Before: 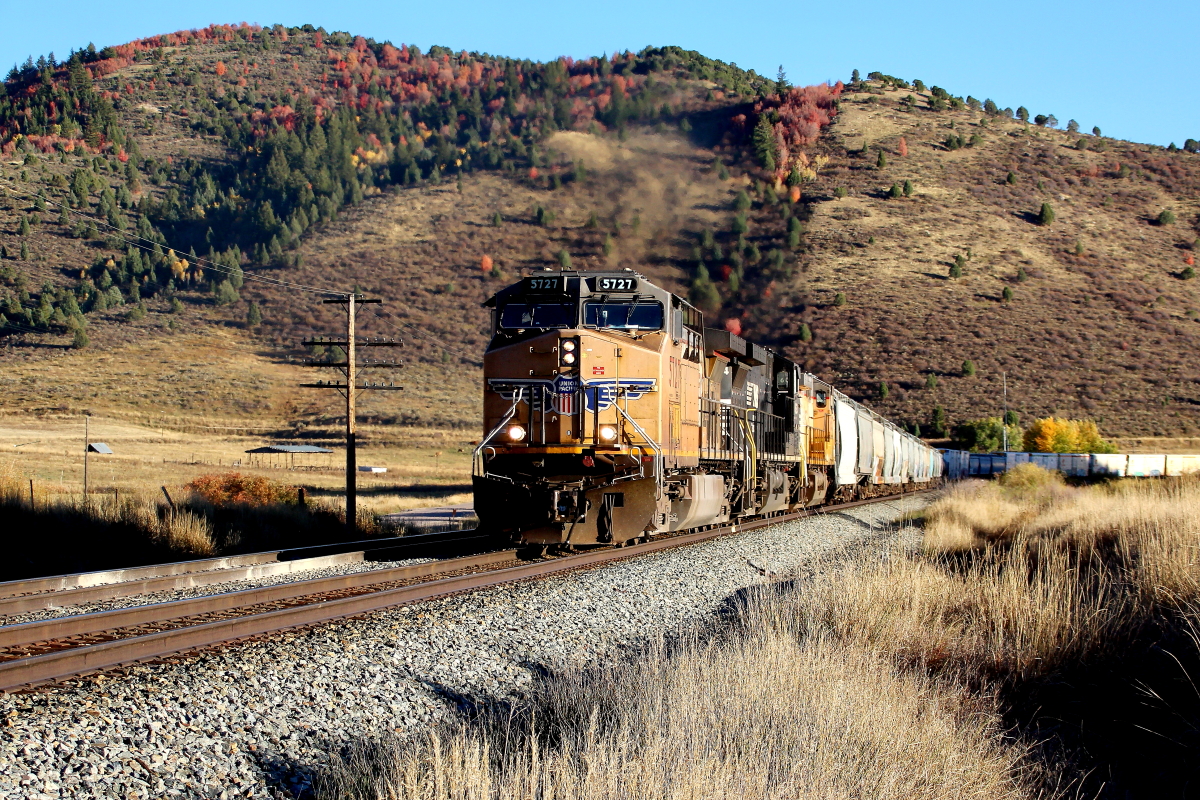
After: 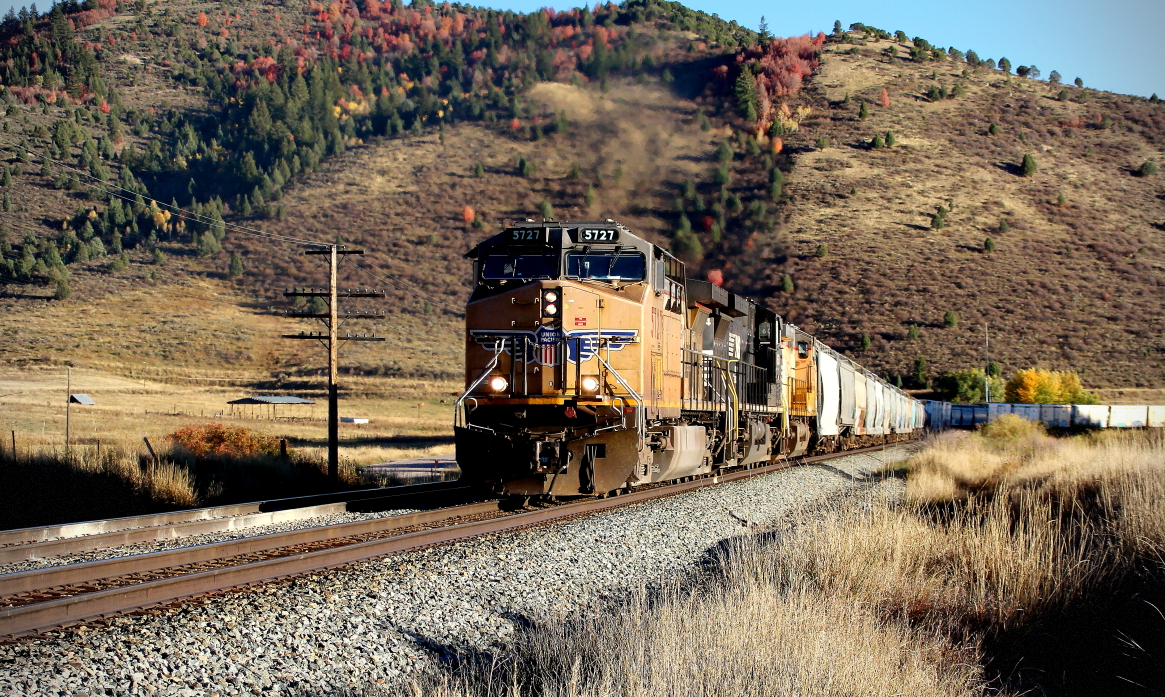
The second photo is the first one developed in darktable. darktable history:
crop: left 1.507%, top 6.147%, right 1.379%, bottom 6.637%
vignetting: dithering 8-bit output, unbound false
